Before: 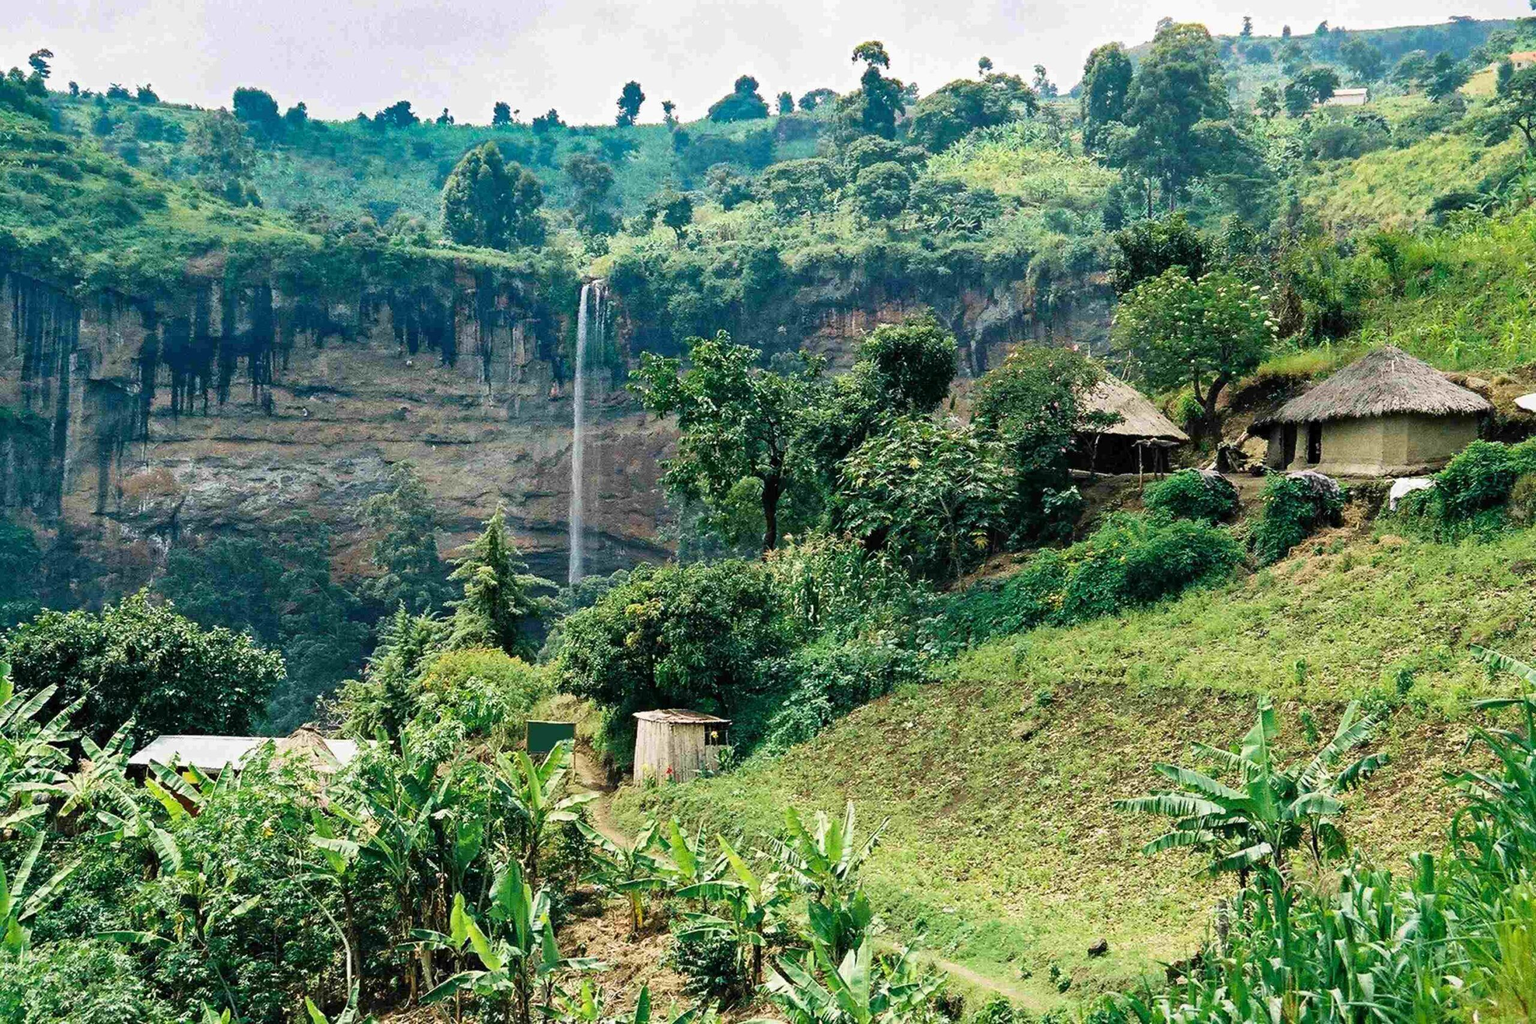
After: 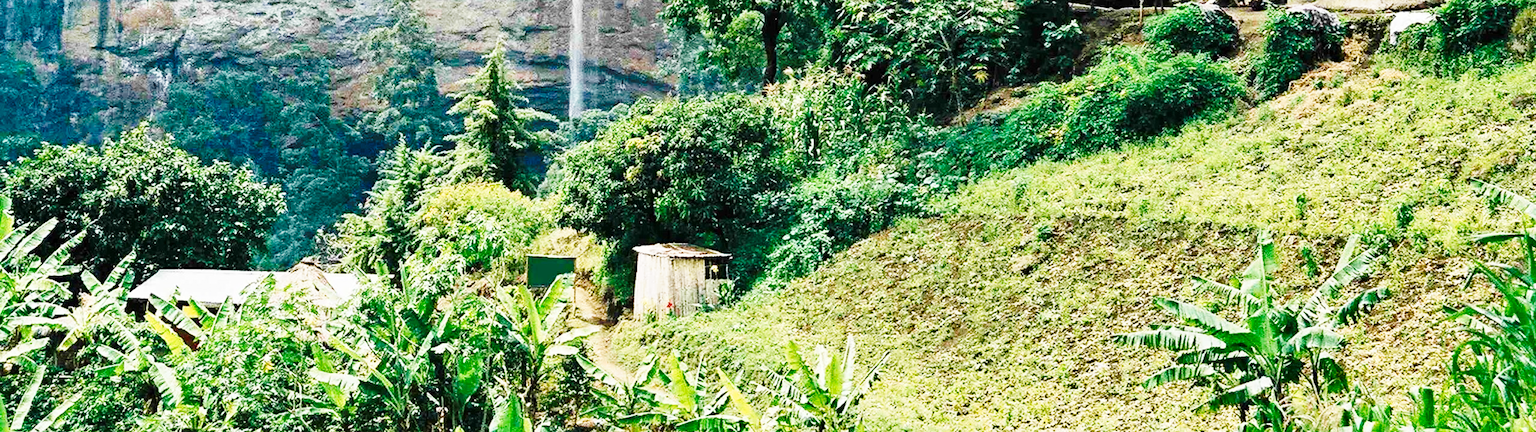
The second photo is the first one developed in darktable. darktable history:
crop: top 45.519%, bottom 12.233%
exposure: compensate exposure bias true, compensate highlight preservation false
local contrast: mode bilateral grid, contrast 10, coarseness 26, detail 110%, midtone range 0.2
tone curve: curves: ch0 [(0, 0) (0.003, 0.003) (0.011, 0.013) (0.025, 0.028) (0.044, 0.05) (0.069, 0.079) (0.1, 0.113) (0.136, 0.154) (0.177, 0.201) (0.224, 0.268) (0.277, 0.38) (0.335, 0.486) (0.399, 0.588) (0.468, 0.688) (0.543, 0.787) (0.623, 0.854) (0.709, 0.916) (0.801, 0.957) (0.898, 0.978) (1, 1)], preserve colors none
shadows and highlights: soften with gaussian
